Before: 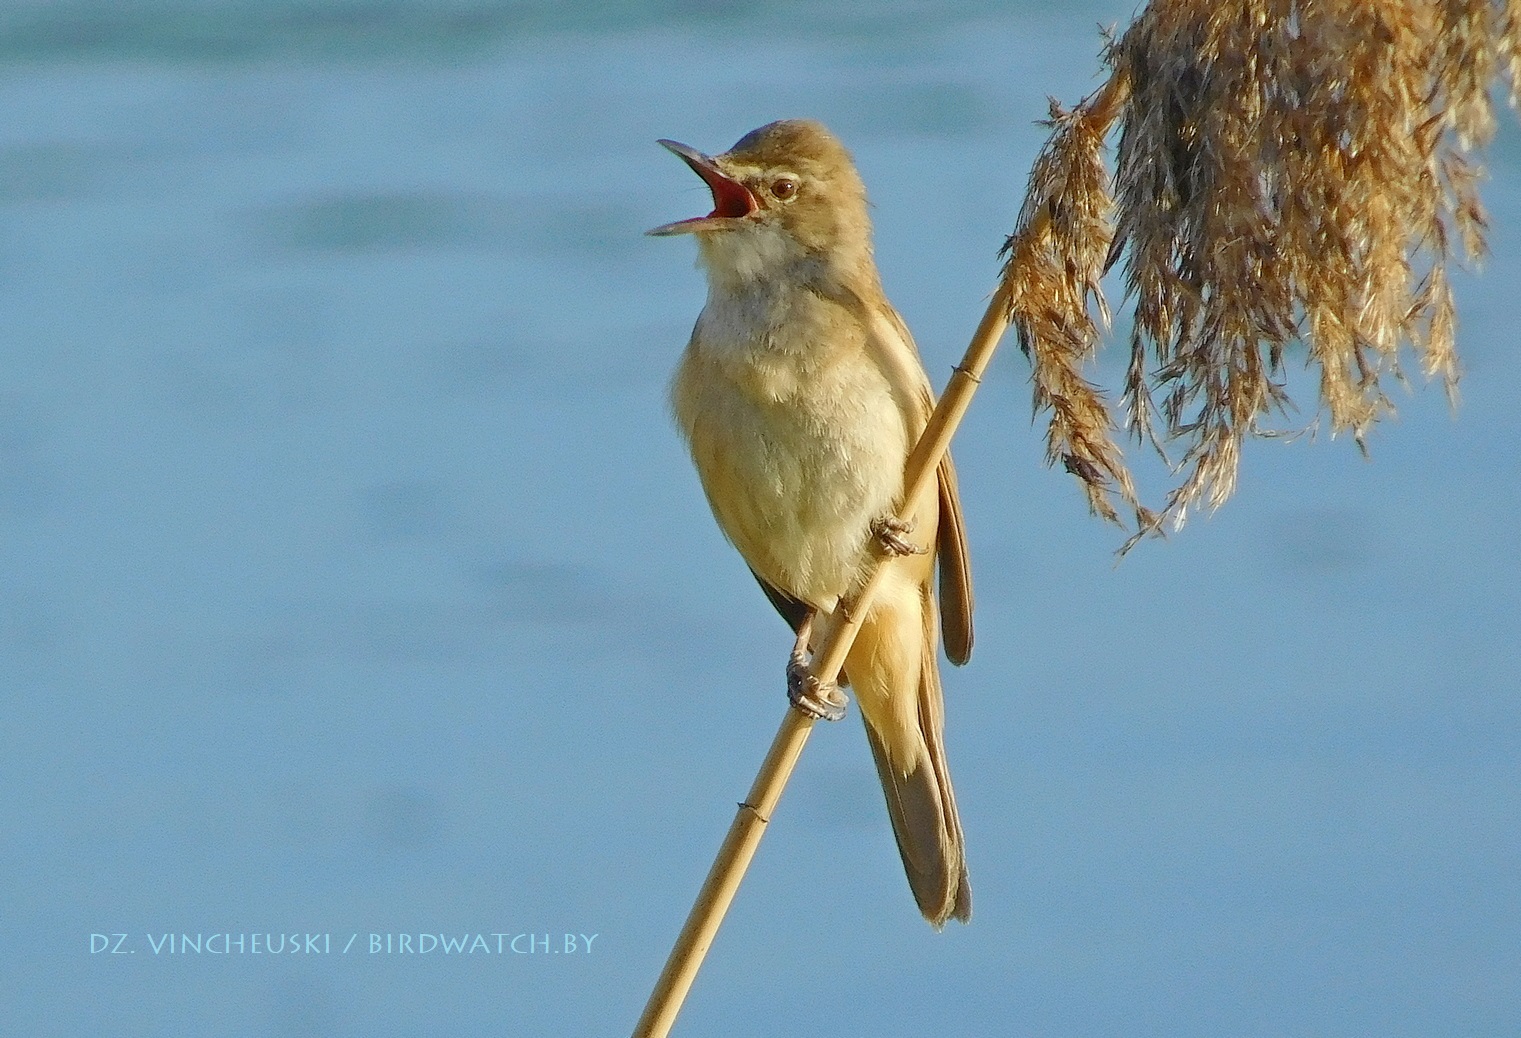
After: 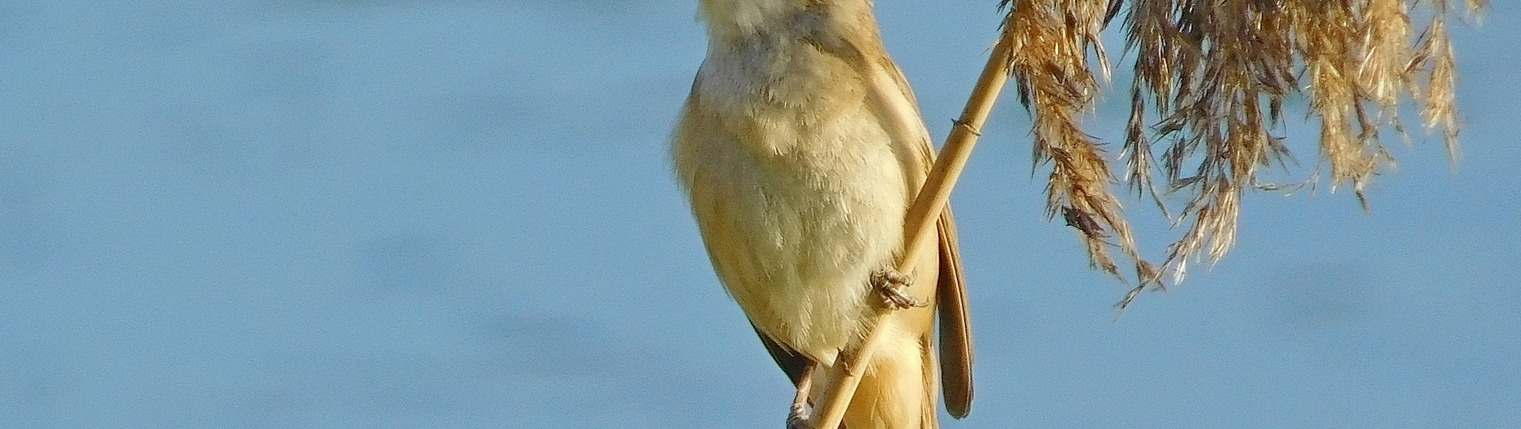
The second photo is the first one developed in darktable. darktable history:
crop and rotate: top 23.803%, bottom 34.799%
